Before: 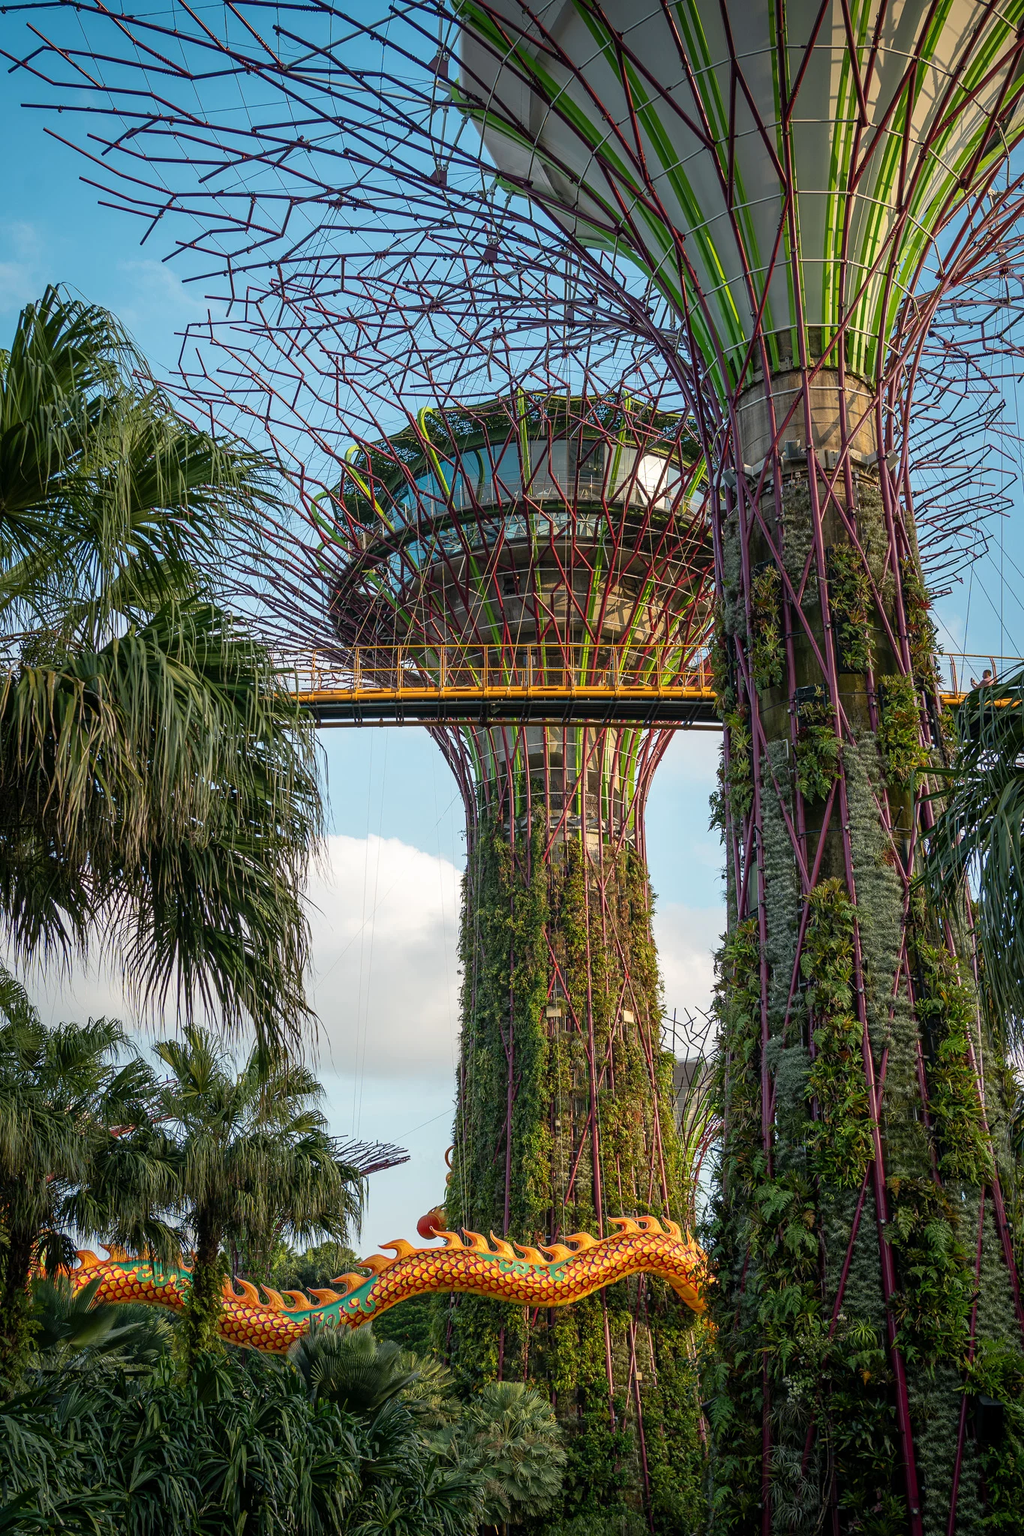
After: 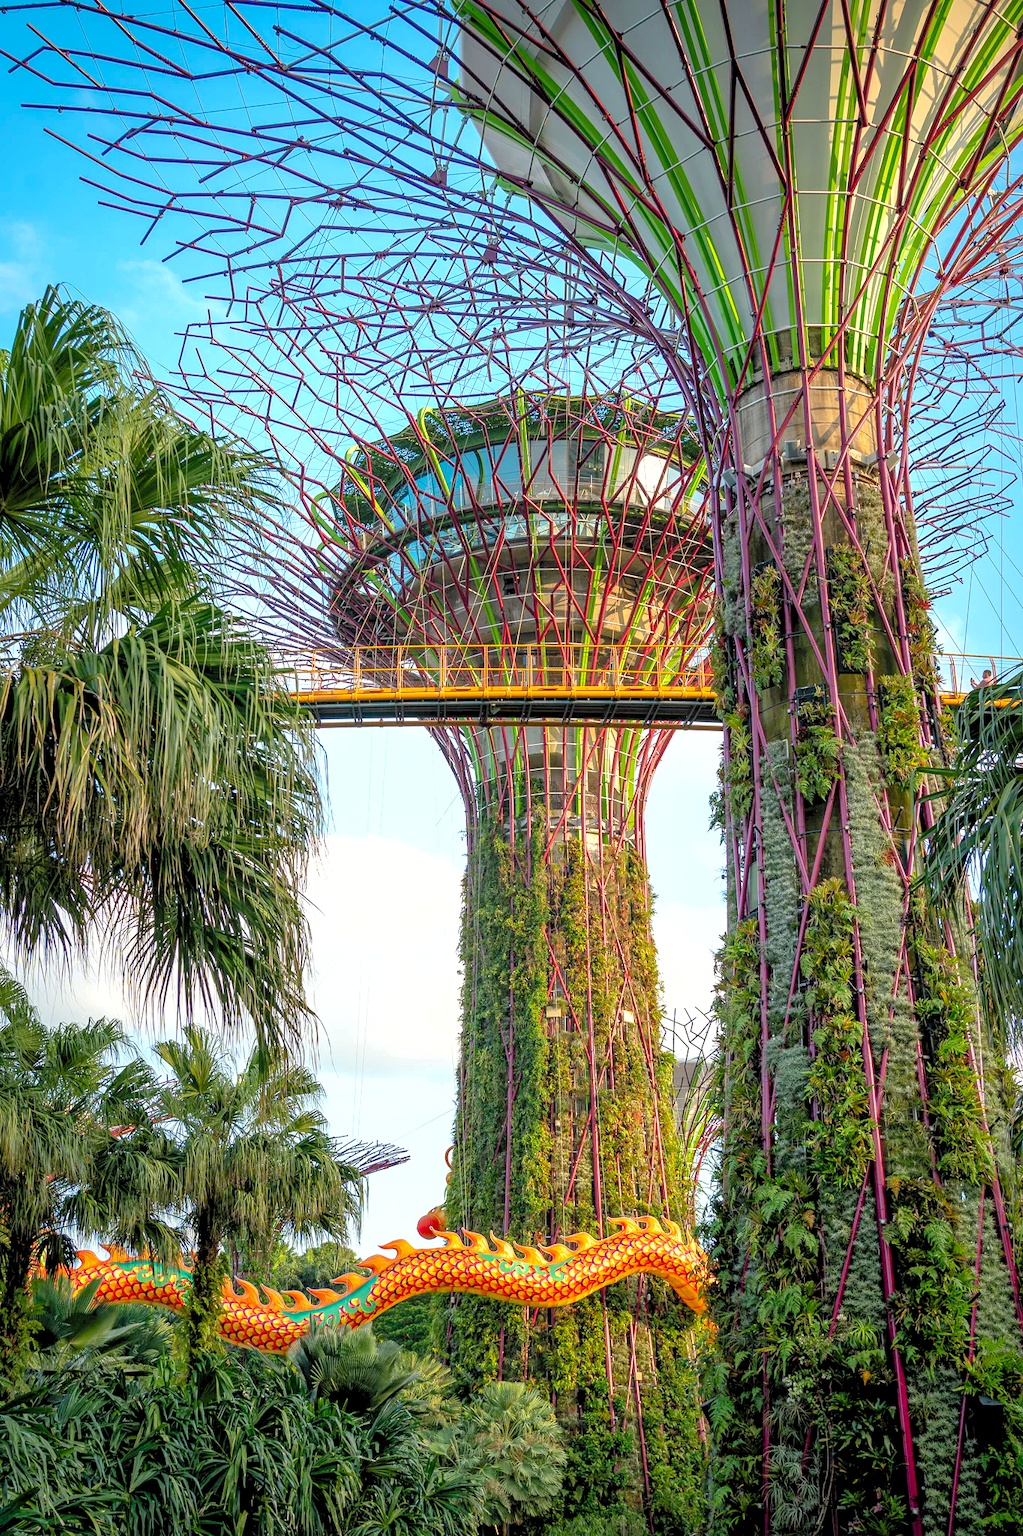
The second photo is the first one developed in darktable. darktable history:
shadows and highlights: on, module defaults
levels: levels [0.036, 0.364, 0.827]
